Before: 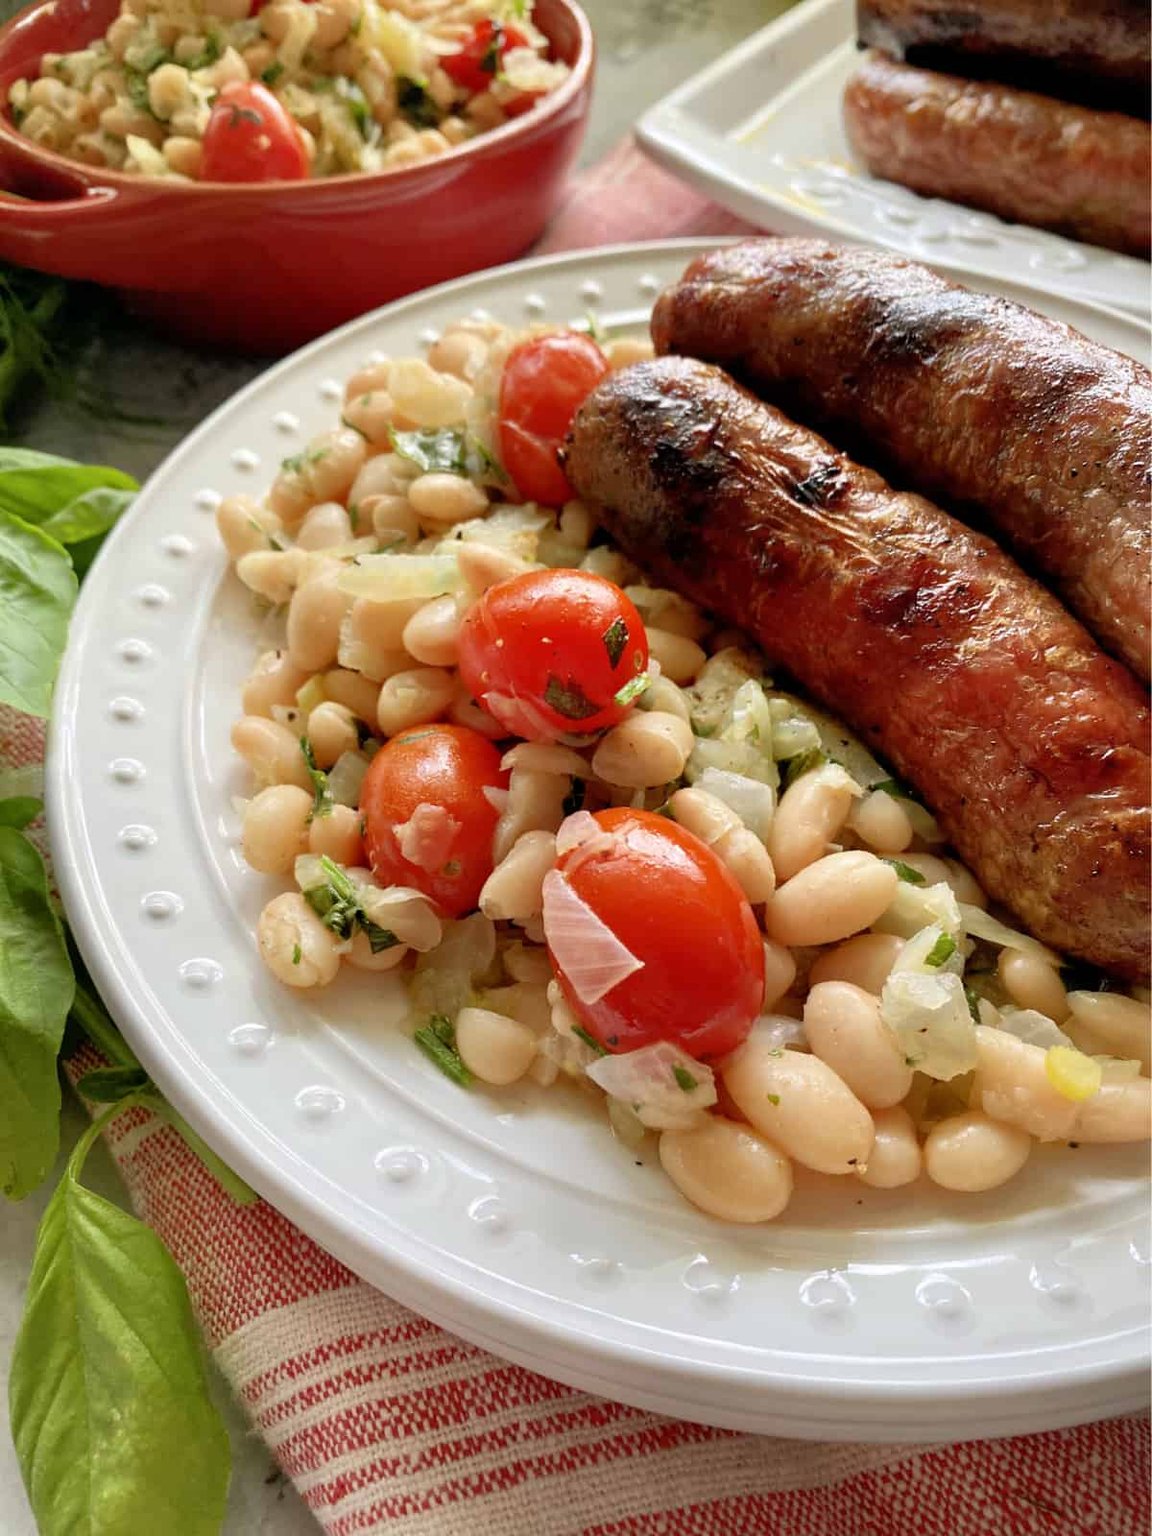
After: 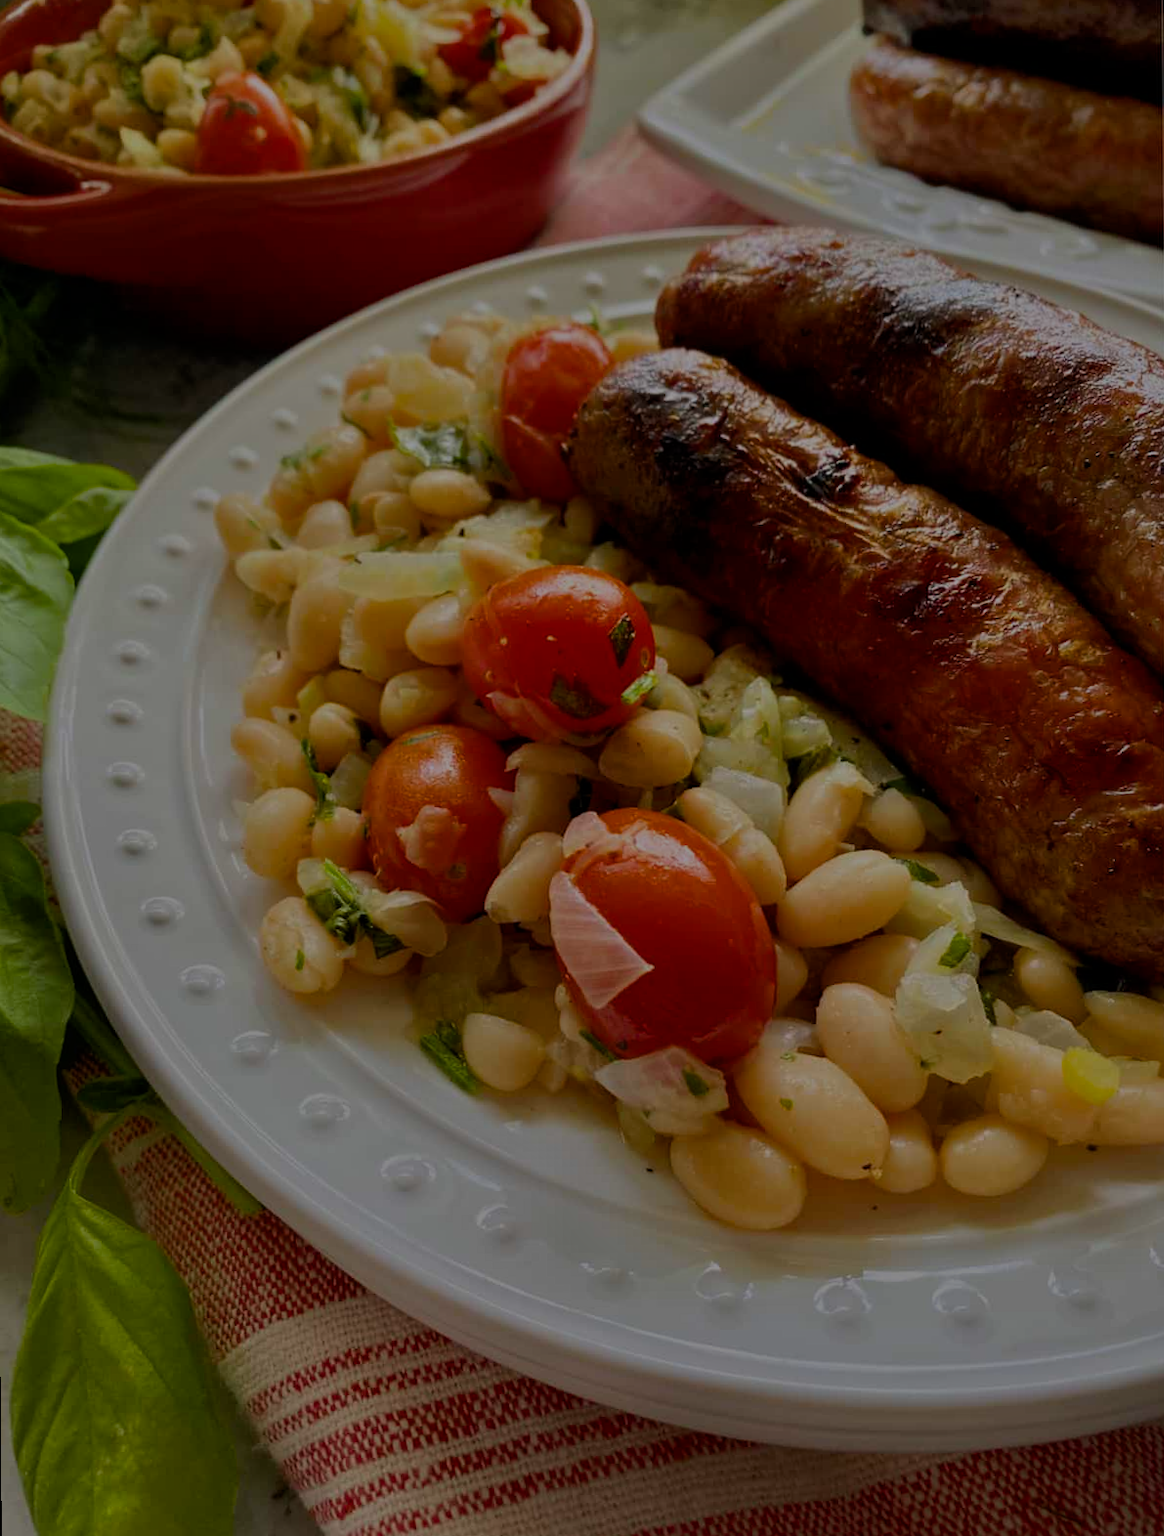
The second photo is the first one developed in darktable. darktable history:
tone equalizer: -8 EV -2 EV, -7 EV -2 EV, -6 EV -2 EV, -5 EV -2 EV, -4 EV -2 EV, -3 EV -2 EV, -2 EV -2 EV, -1 EV -1.63 EV, +0 EV -2 EV
color balance rgb: perceptual saturation grading › global saturation 30%, global vibrance 20%
rotate and perspective: rotation -0.45°, automatic cropping original format, crop left 0.008, crop right 0.992, crop top 0.012, crop bottom 0.988
